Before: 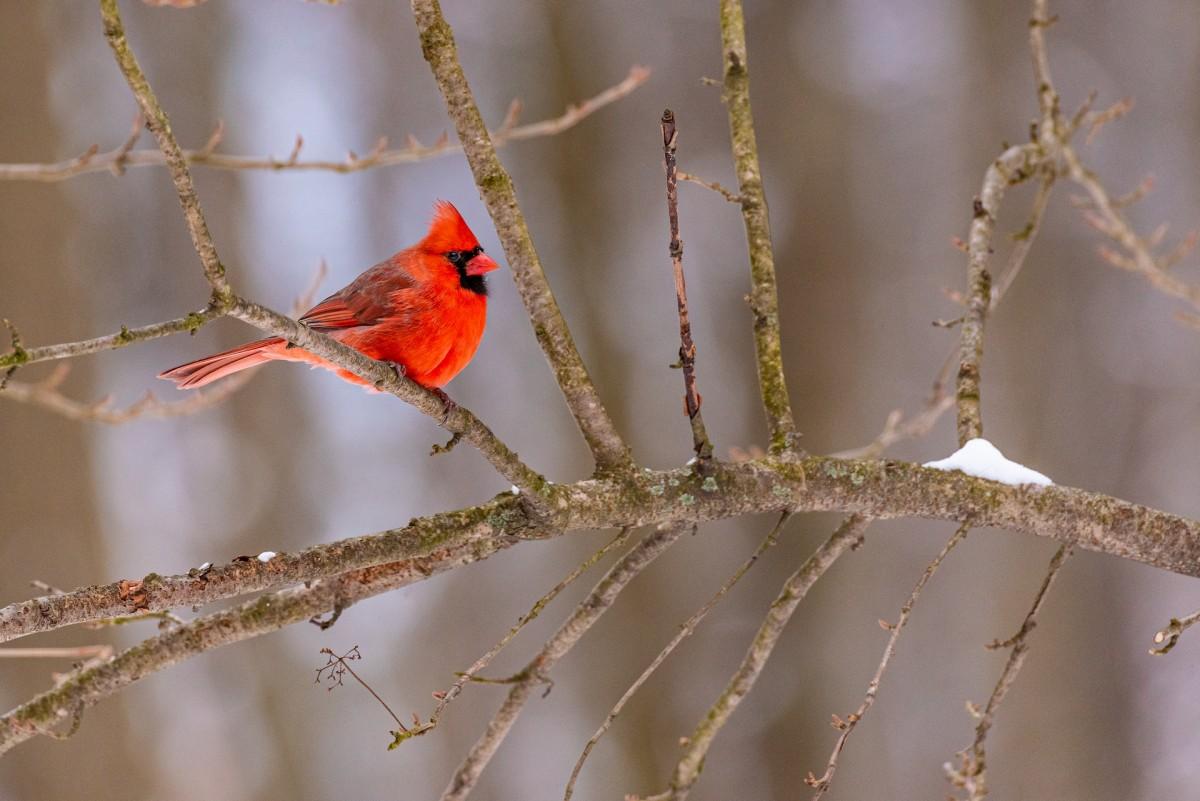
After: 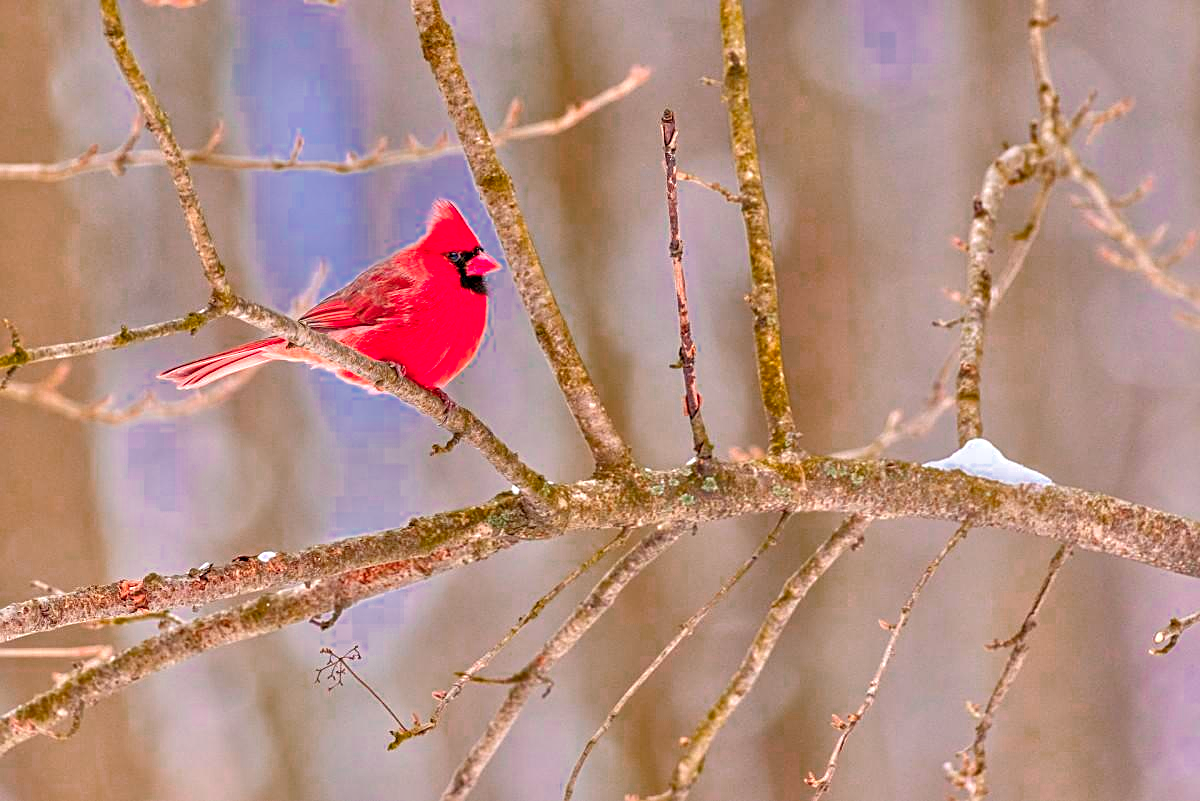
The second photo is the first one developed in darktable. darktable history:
sharpen: on, module defaults
exposure: compensate exposure bias true, compensate highlight preservation false
color balance rgb: perceptual saturation grading › global saturation 19.779%
color zones: curves: ch0 [(0, 0.553) (0.123, 0.58) (0.23, 0.419) (0.468, 0.155) (0.605, 0.132) (0.723, 0.063) (0.833, 0.172) (0.921, 0.468)]; ch1 [(0.025, 0.645) (0.229, 0.584) (0.326, 0.551) (0.537, 0.446) (0.599, 0.911) (0.708, 1) (0.805, 0.944)]; ch2 [(0.086, 0.468) (0.254, 0.464) (0.638, 0.564) (0.702, 0.592) (0.768, 0.564)]
tone equalizer: -7 EV 0.143 EV, -6 EV 0.638 EV, -5 EV 1.18 EV, -4 EV 1.34 EV, -3 EV 1.15 EV, -2 EV 0.6 EV, -1 EV 0.153 EV, mask exposure compensation -0.509 EV
local contrast: highlights 102%, shadows 100%, detail 120%, midtone range 0.2
